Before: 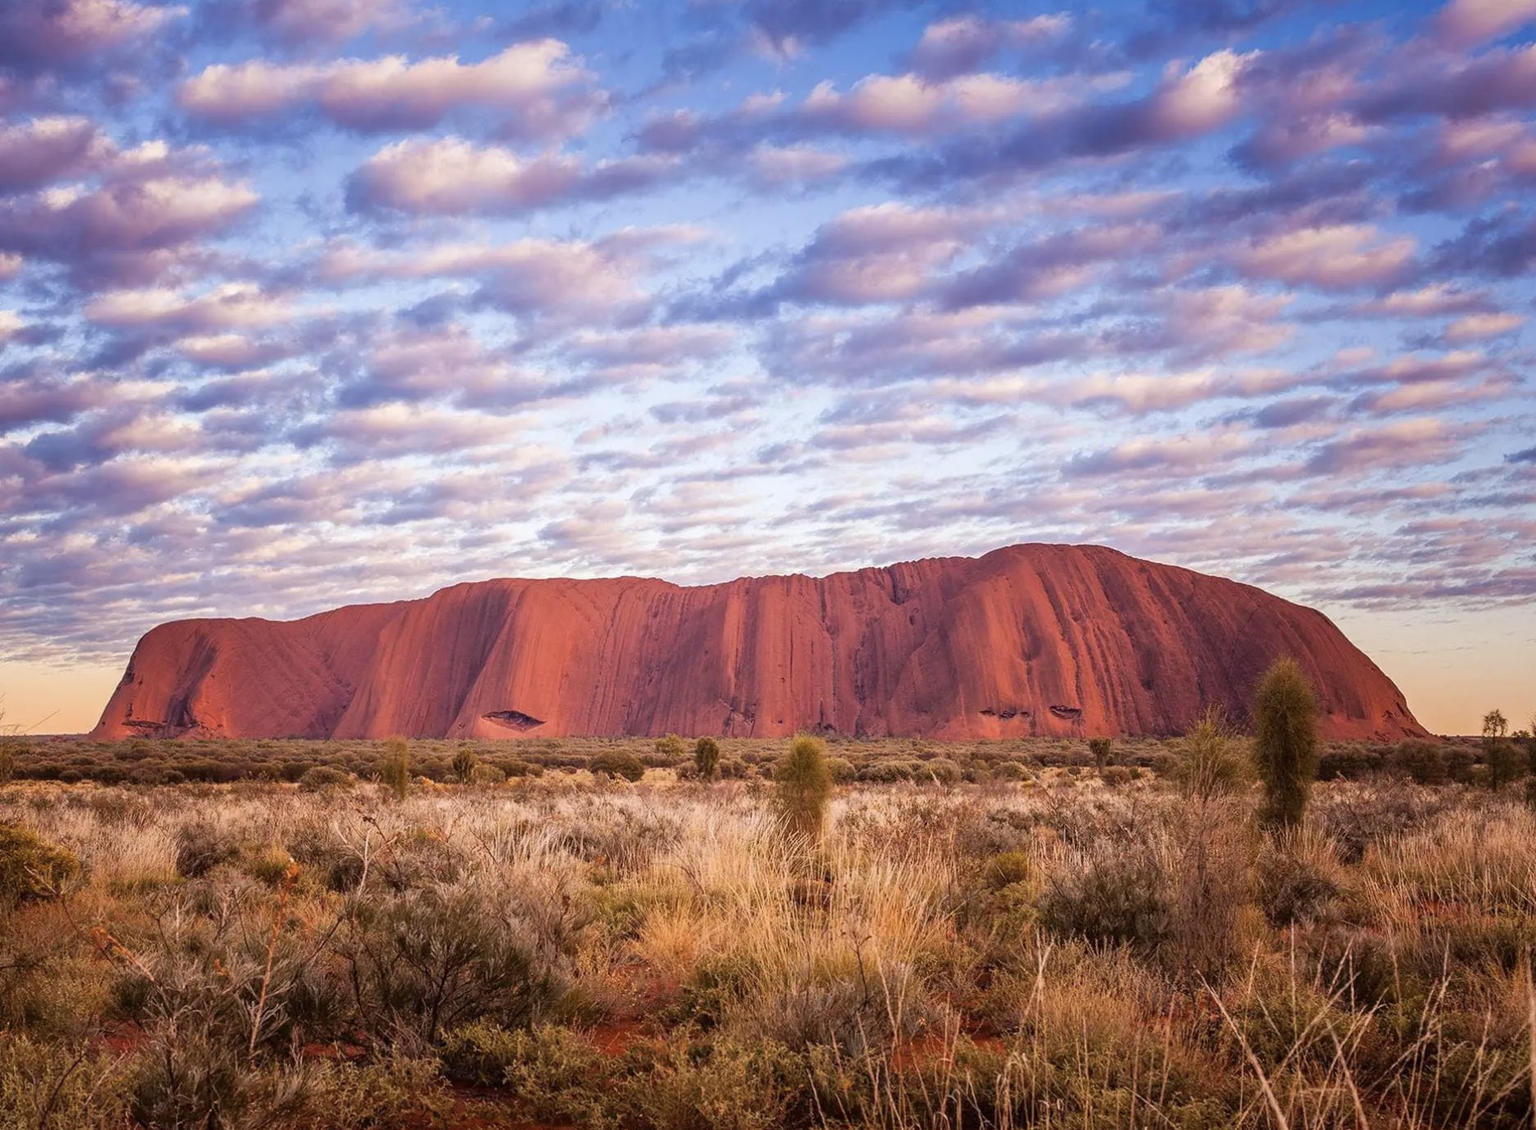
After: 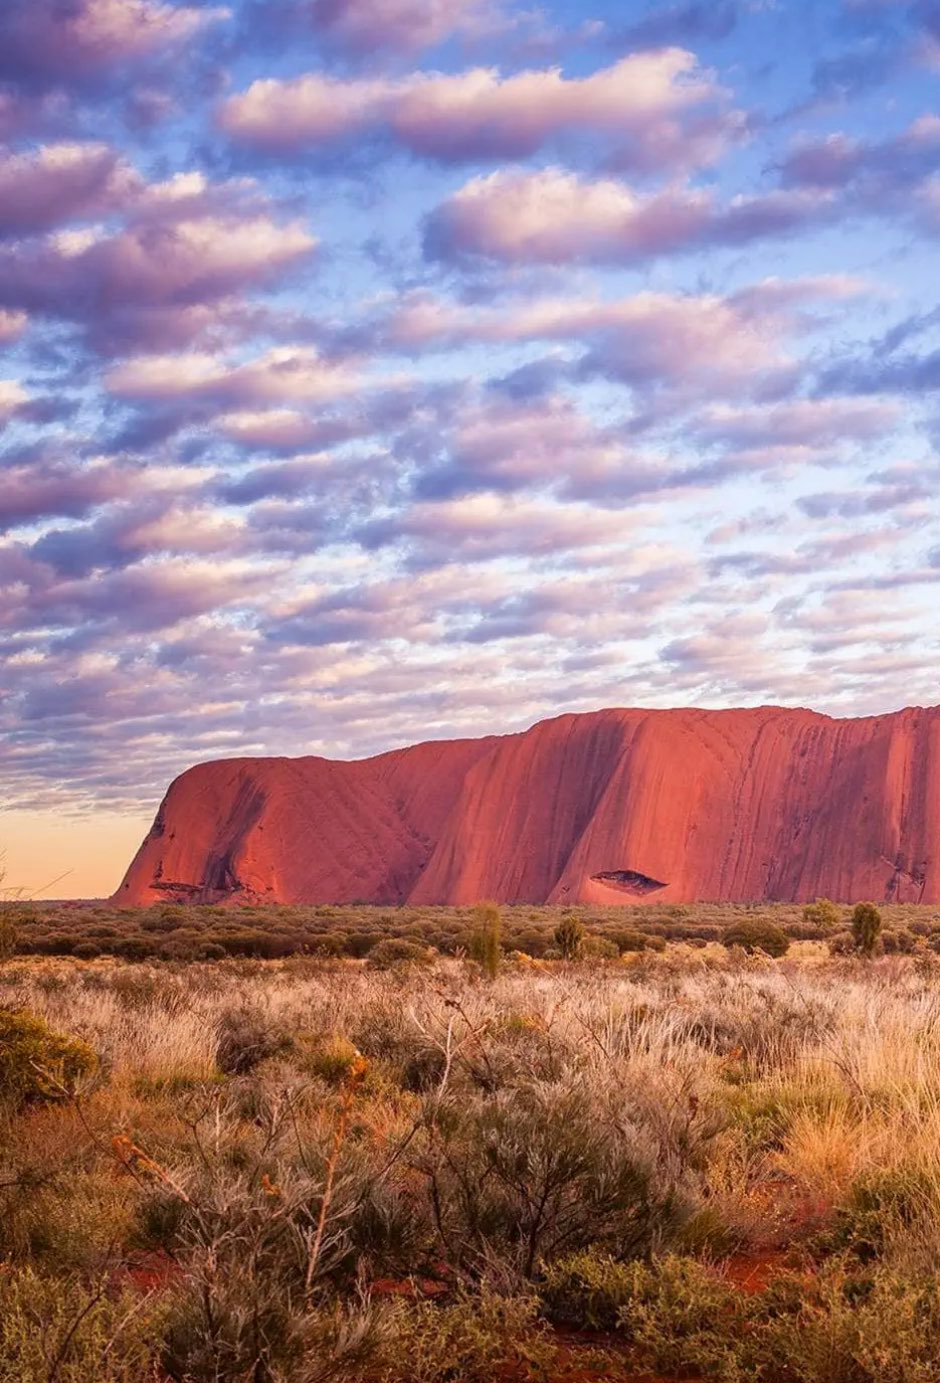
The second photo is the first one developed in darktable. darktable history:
crop and rotate: left 0.039%, top 0%, right 49.992%
